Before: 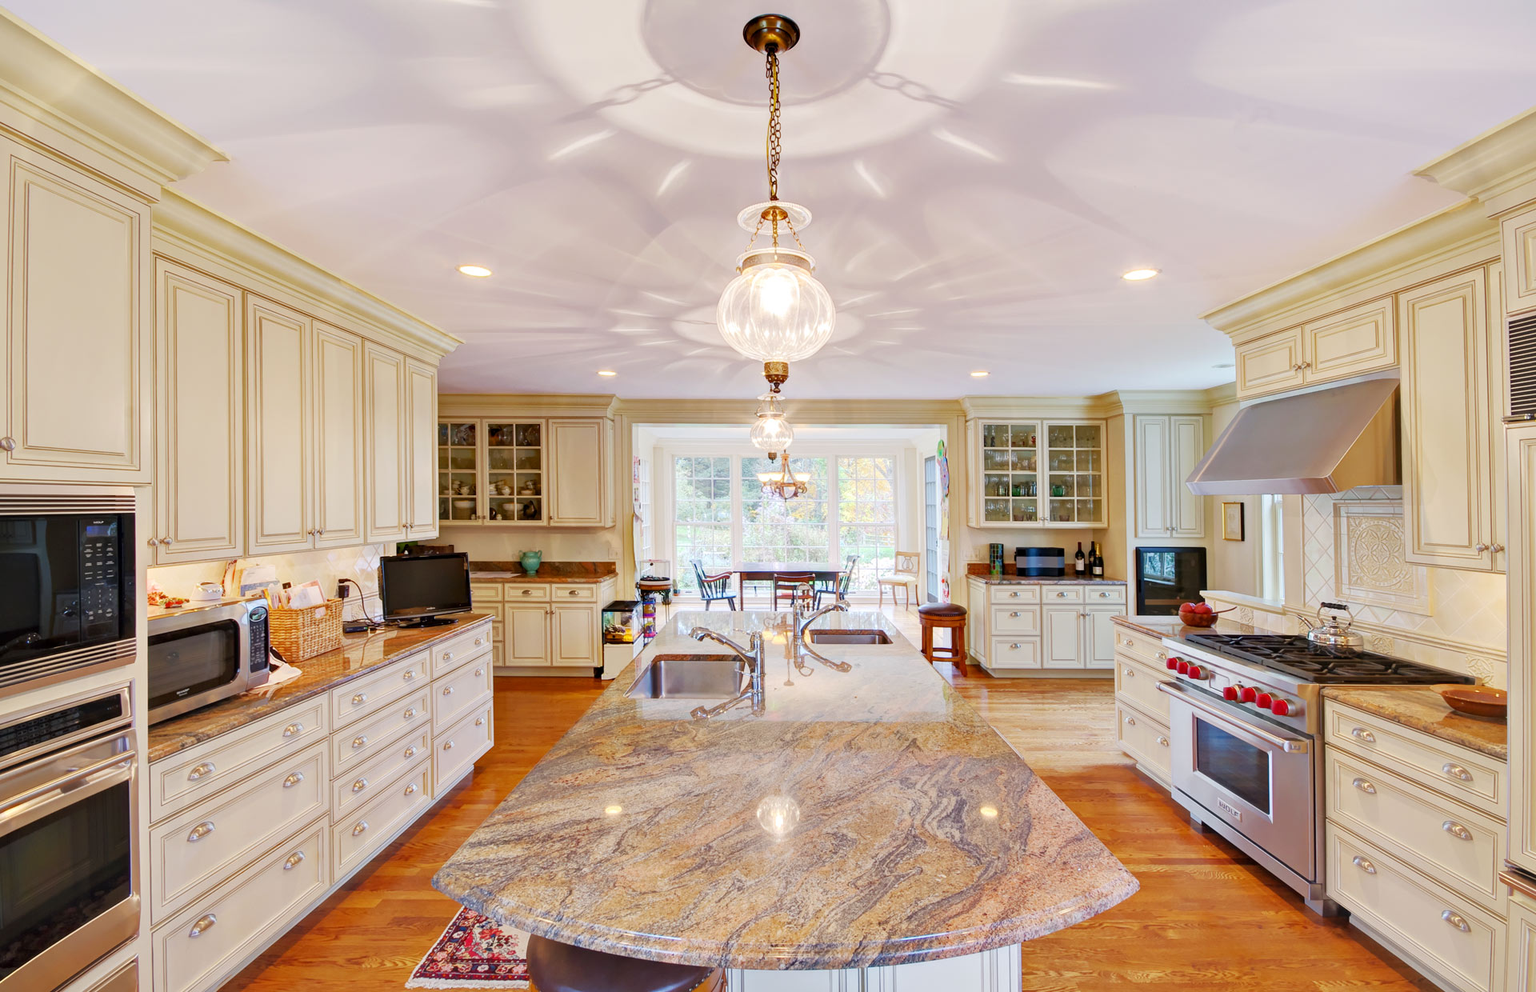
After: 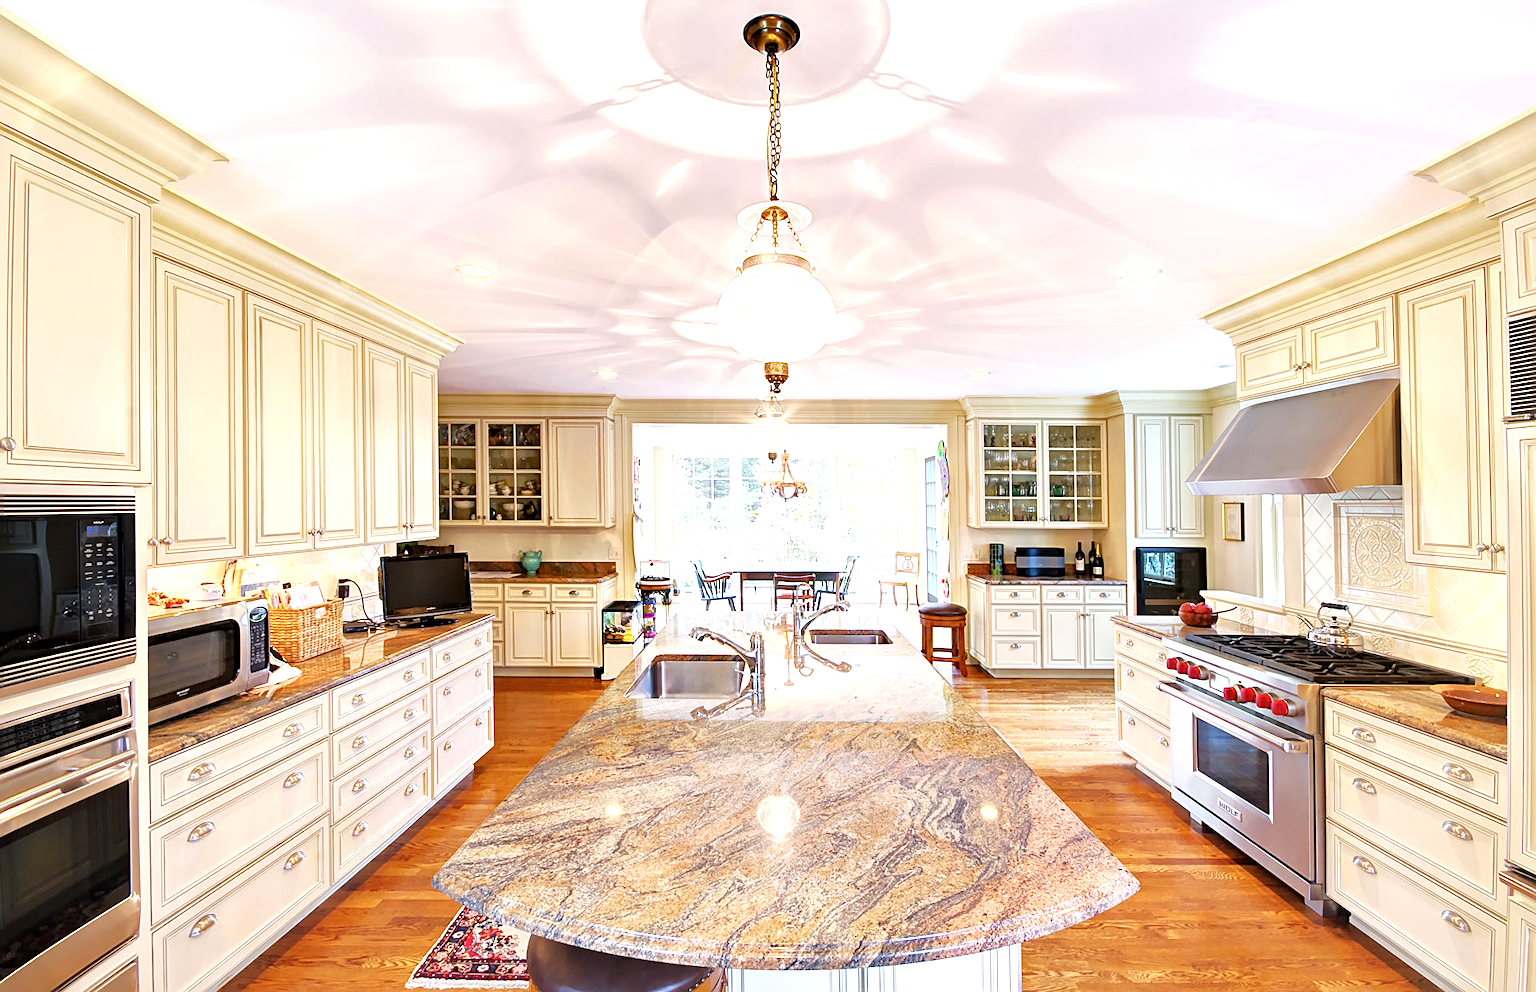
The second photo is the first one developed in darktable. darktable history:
sharpen: on, module defaults
local contrast: mode bilateral grid, contrast 20, coarseness 51, detail 120%, midtone range 0.2
tone equalizer: -8 EV -0.753 EV, -7 EV -0.699 EV, -6 EV -0.637 EV, -5 EV -0.395 EV, -3 EV 0.373 EV, -2 EV 0.6 EV, -1 EV 0.685 EV, +0 EV 0.74 EV, mask exposure compensation -0.499 EV
contrast brightness saturation: contrast 0.012, saturation -0.069
